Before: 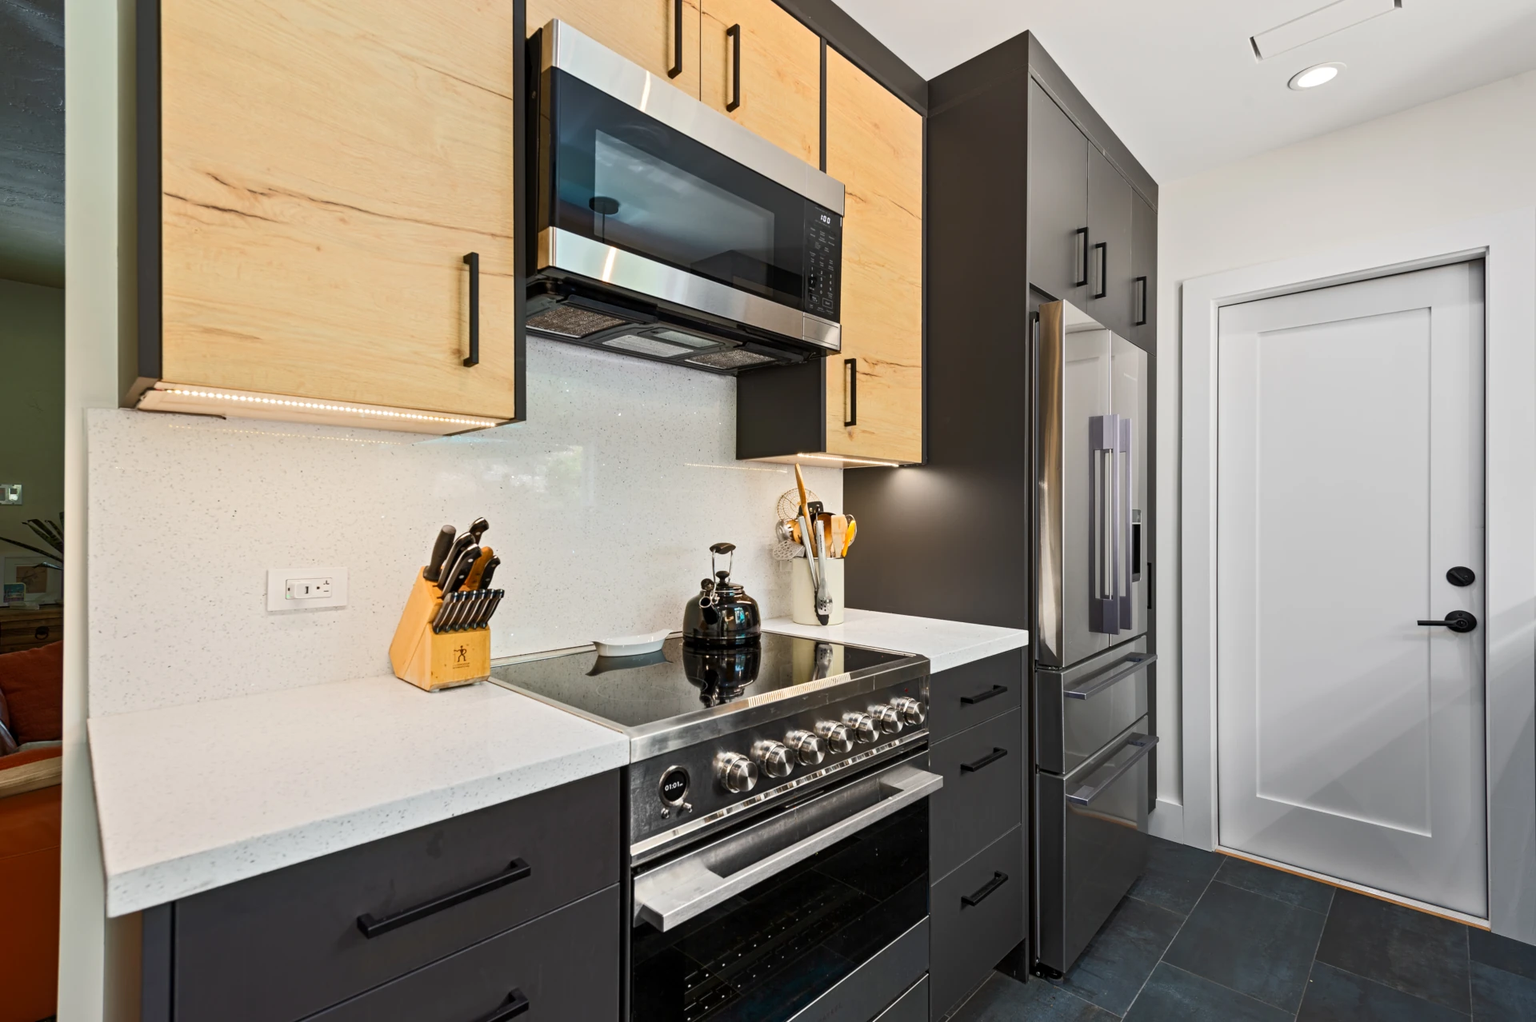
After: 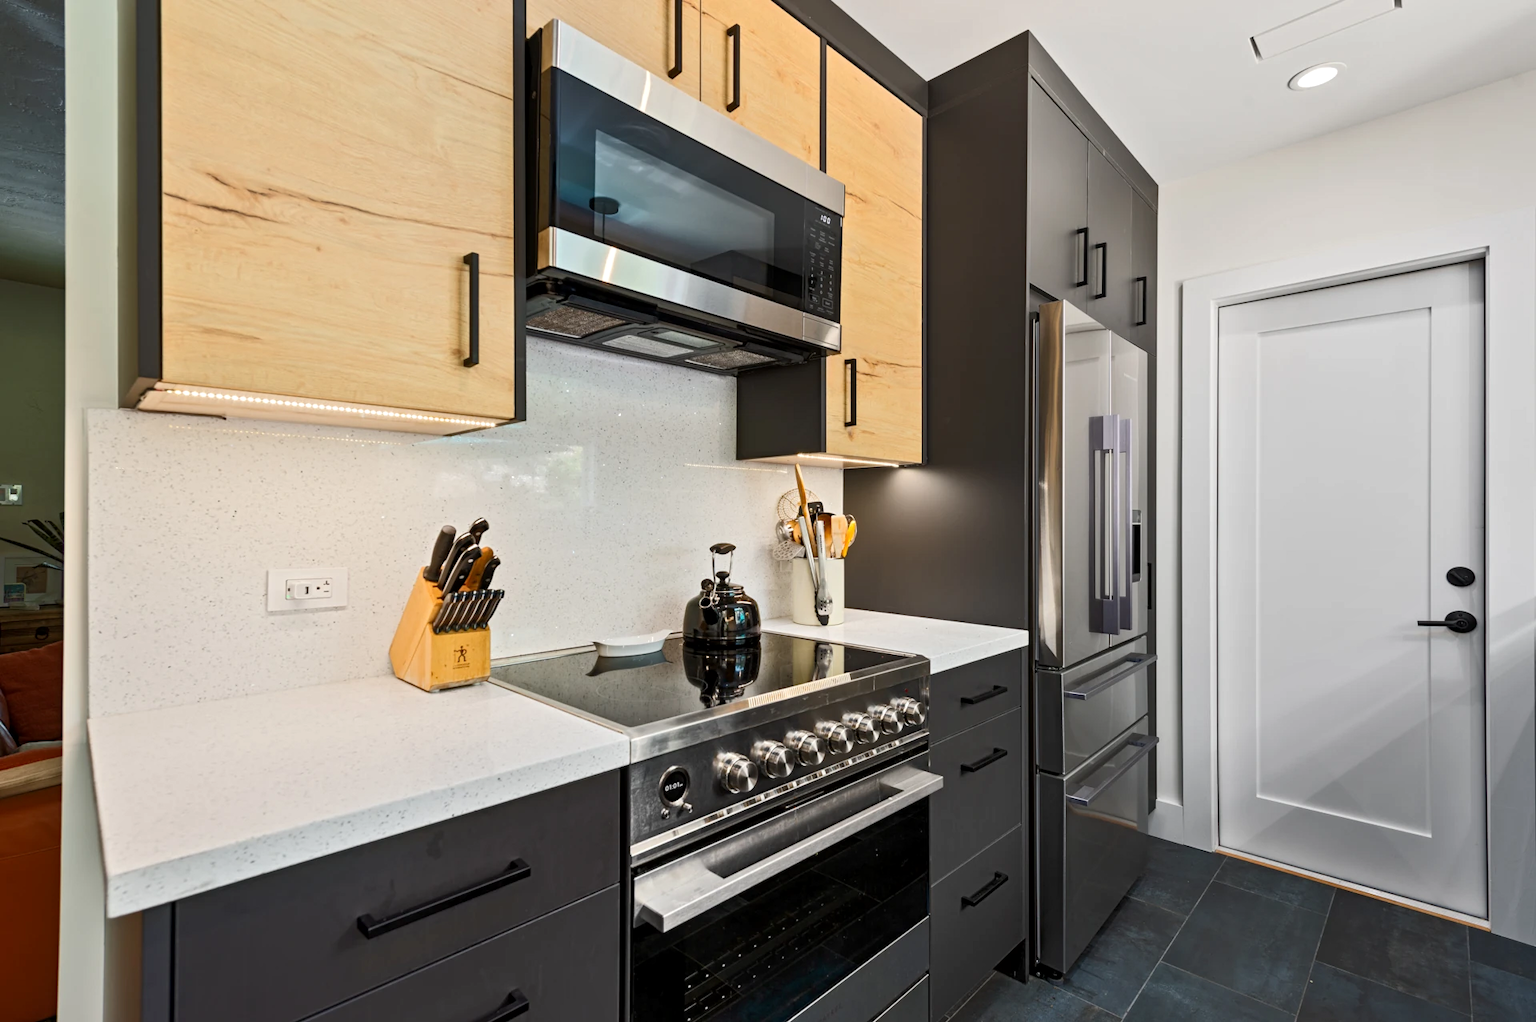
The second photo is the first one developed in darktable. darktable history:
local contrast: mode bilateral grid, contrast 21, coarseness 51, detail 120%, midtone range 0.2
